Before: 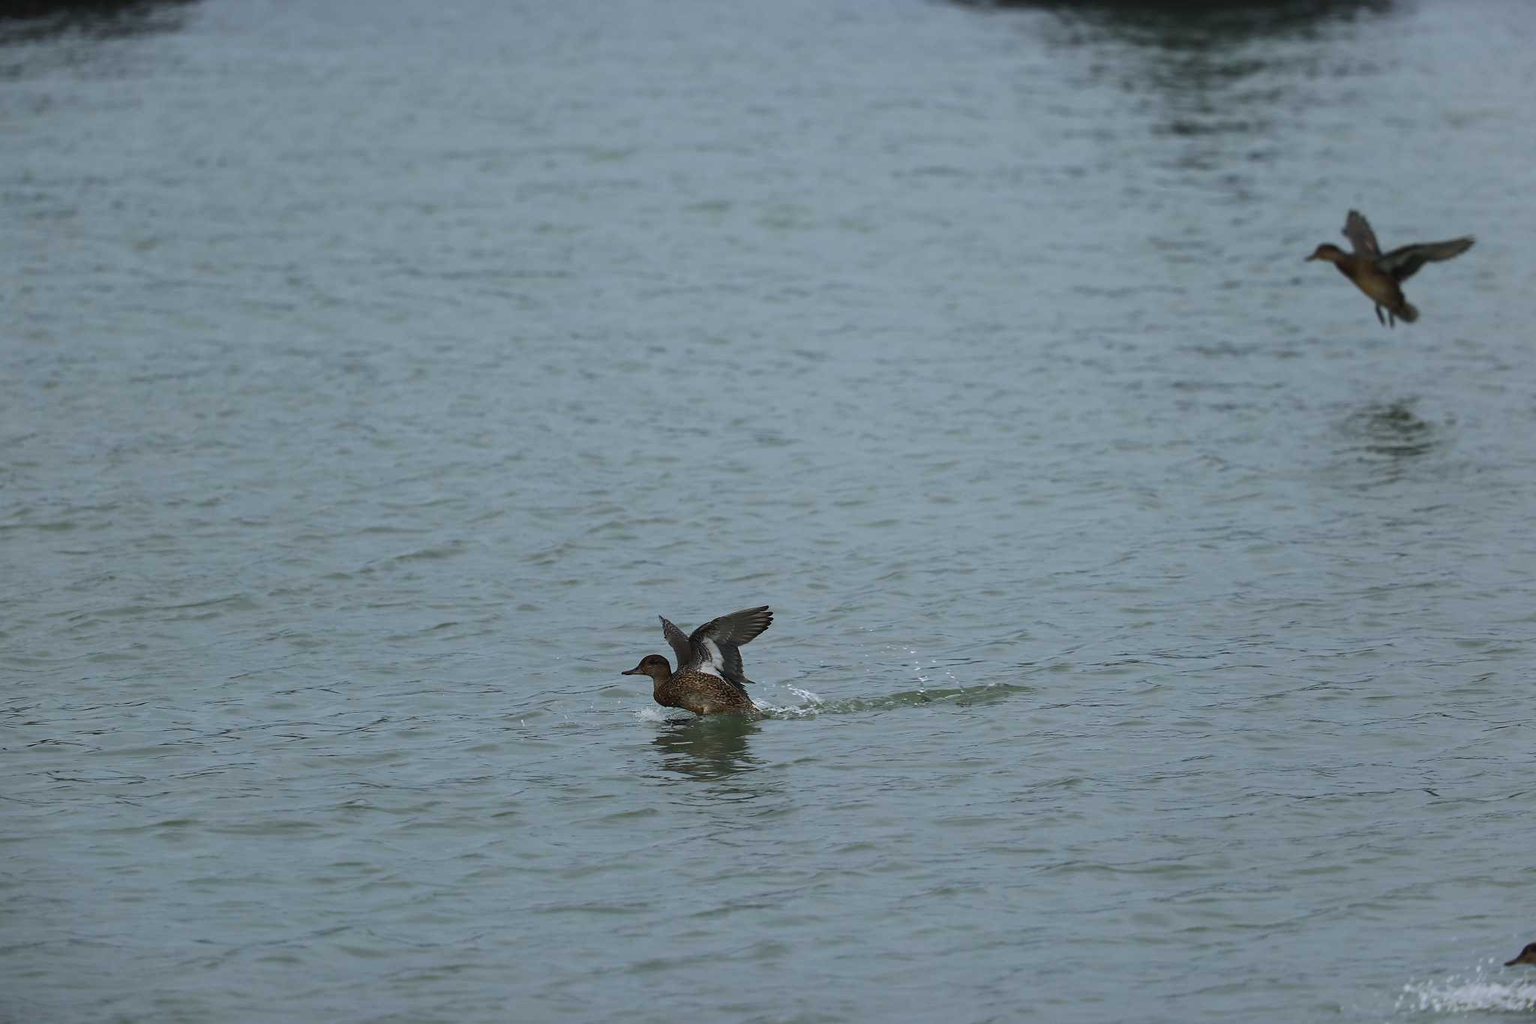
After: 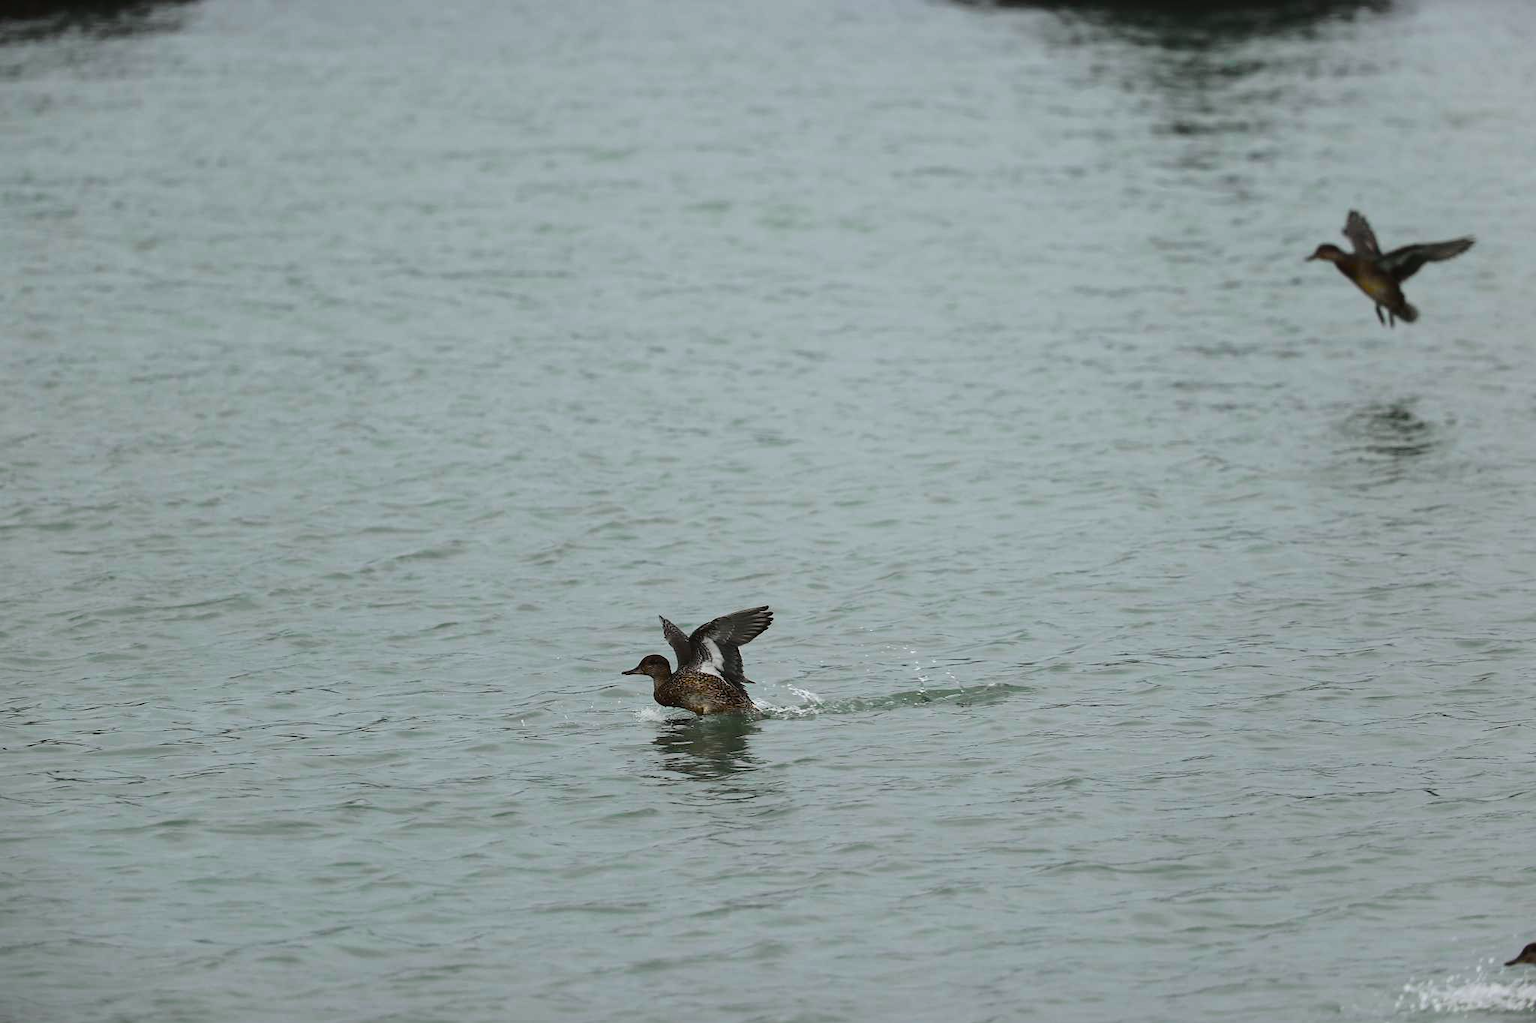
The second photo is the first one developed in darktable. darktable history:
tone curve: curves: ch0 [(0, 0.021) (0.049, 0.044) (0.157, 0.131) (0.359, 0.419) (0.469, 0.544) (0.634, 0.722) (0.839, 0.909) (0.998, 0.978)]; ch1 [(0, 0) (0.437, 0.408) (0.472, 0.47) (0.502, 0.503) (0.527, 0.53) (0.564, 0.573) (0.614, 0.654) (0.669, 0.748) (0.859, 0.899) (1, 1)]; ch2 [(0, 0) (0.33, 0.301) (0.421, 0.443) (0.487, 0.504) (0.502, 0.509) (0.535, 0.537) (0.565, 0.595) (0.608, 0.667) (1, 1)], color space Lab, independent channels, preserve colors none
